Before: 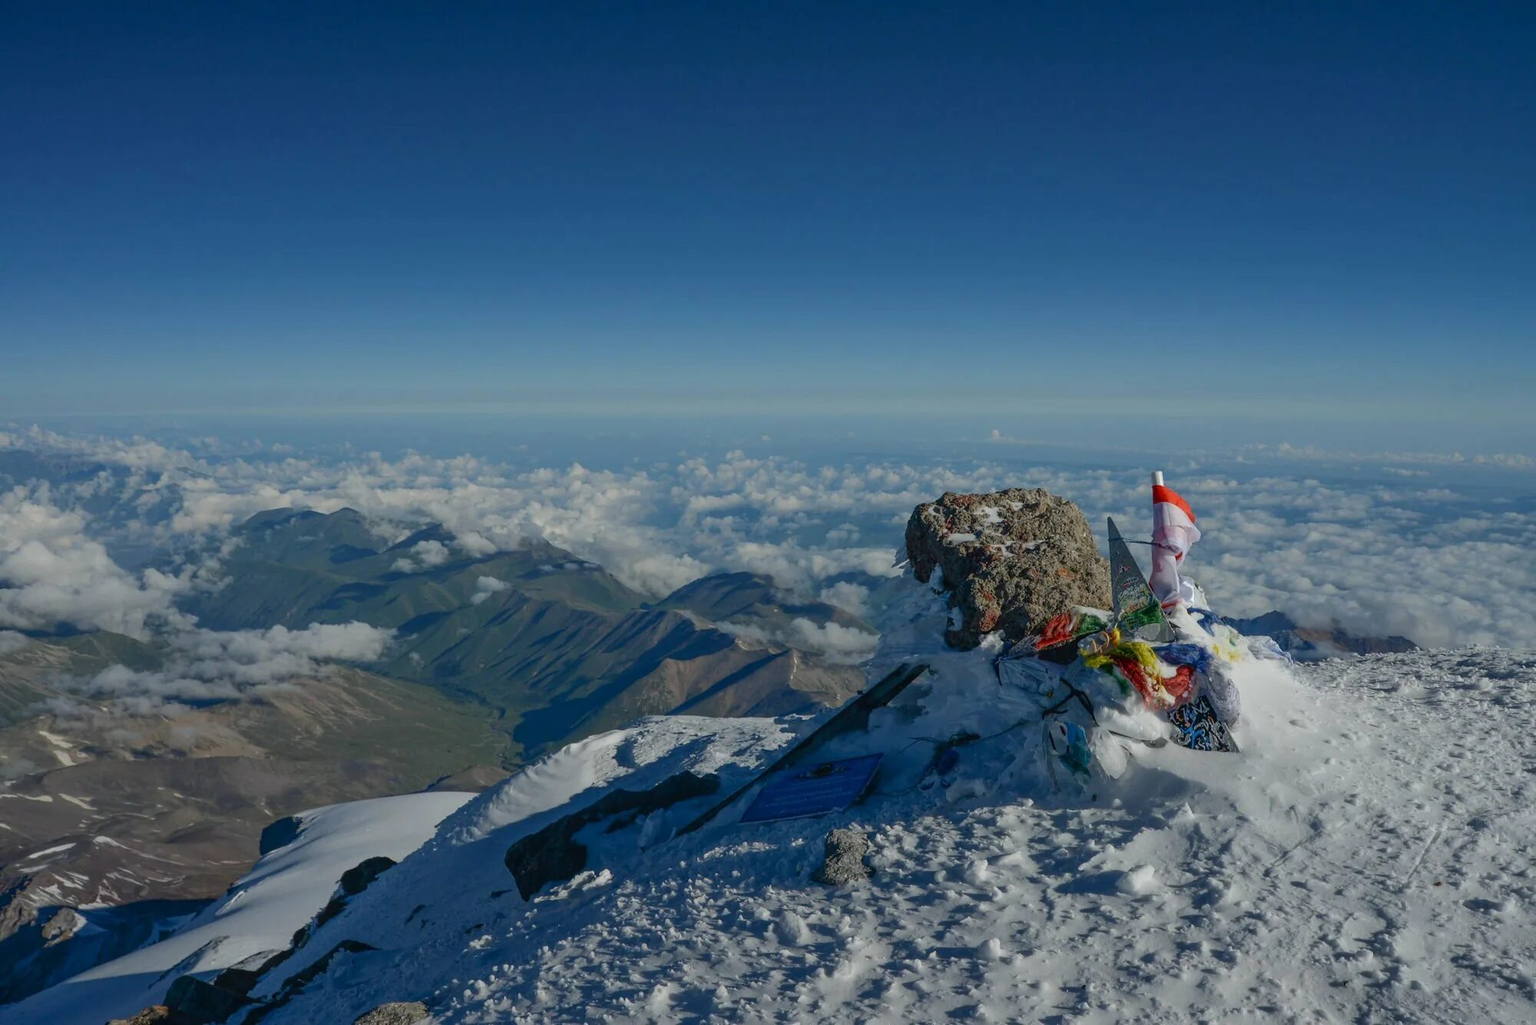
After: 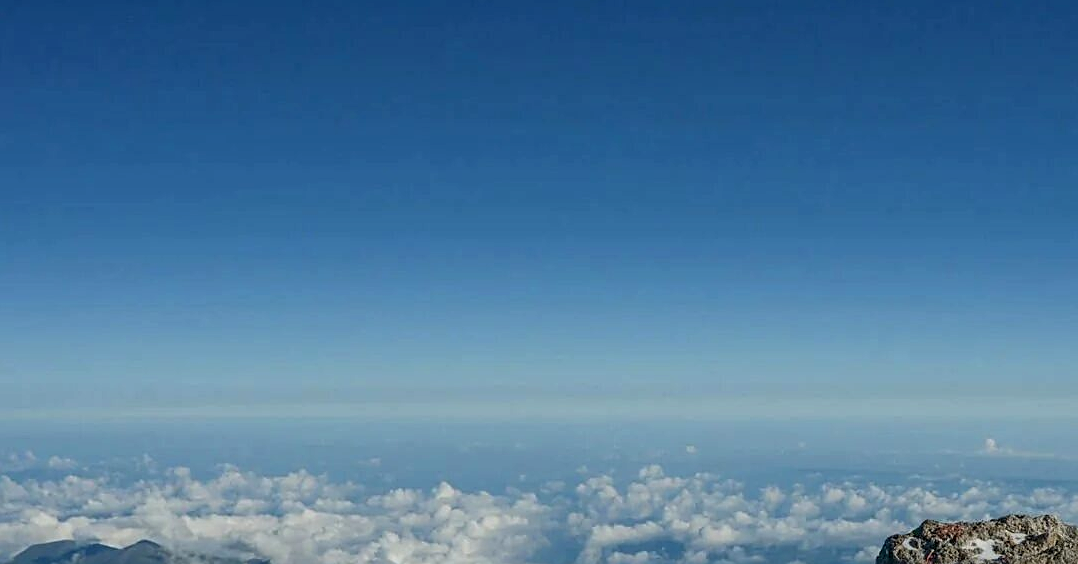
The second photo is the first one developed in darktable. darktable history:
sharpen: on, module defaults
crop: left 15.306%, top 9.065%, right 30.789%, bottom 48.638%
exposure: exposure 0.375 EV, compensate highlight preservation false
local contrast: on, module defaults
